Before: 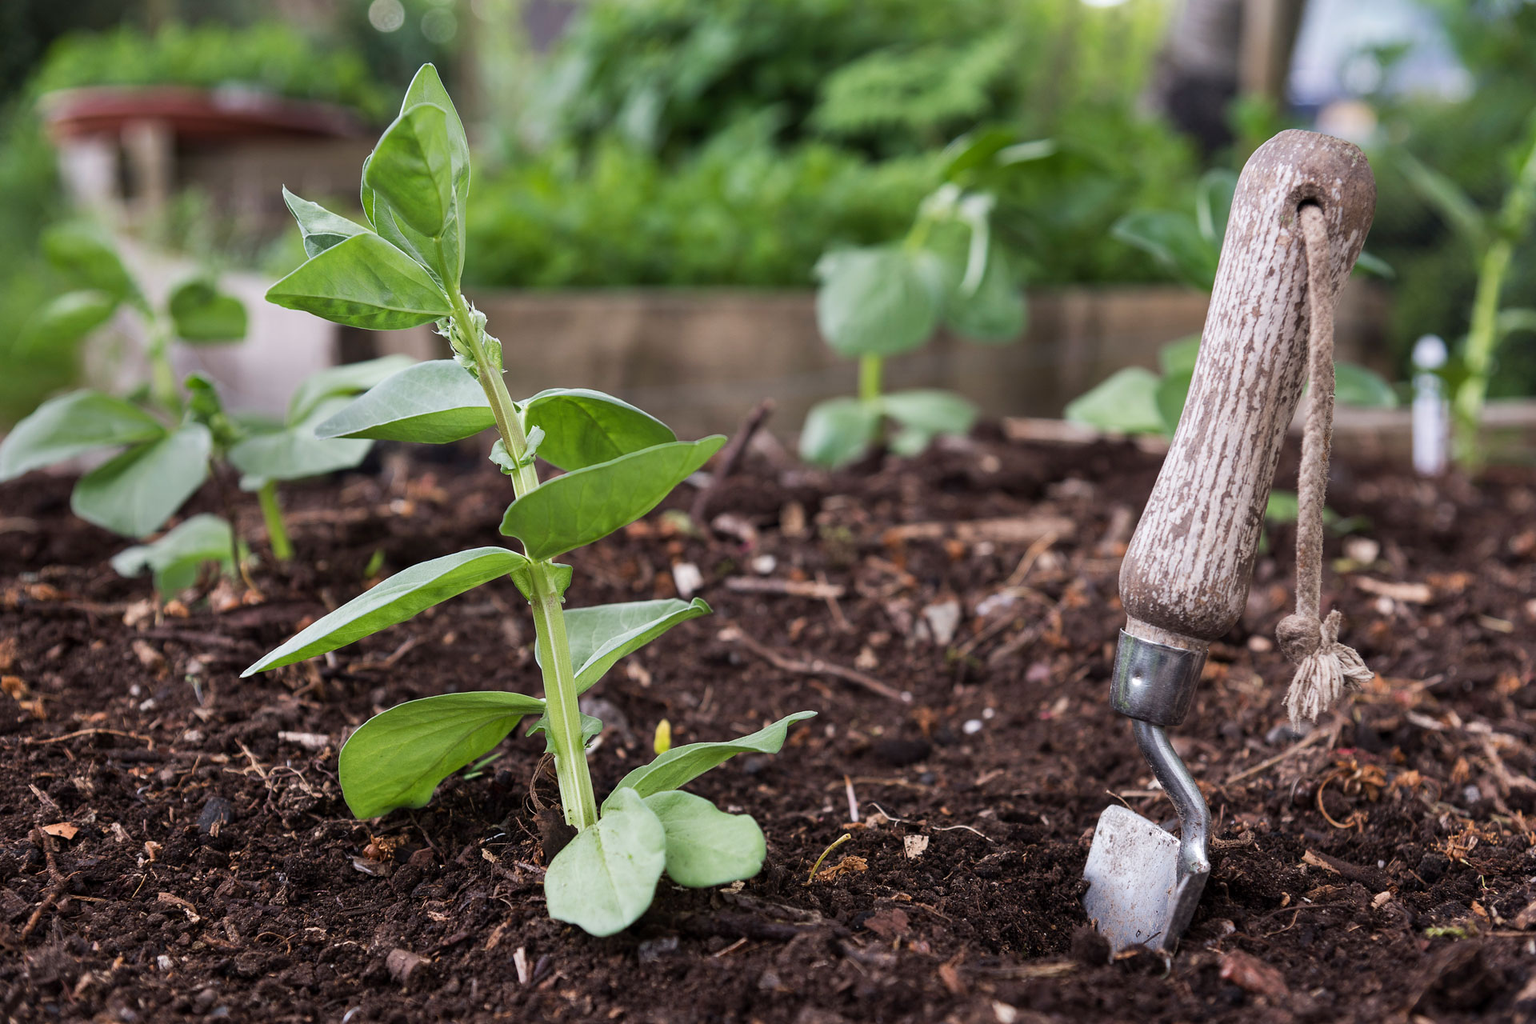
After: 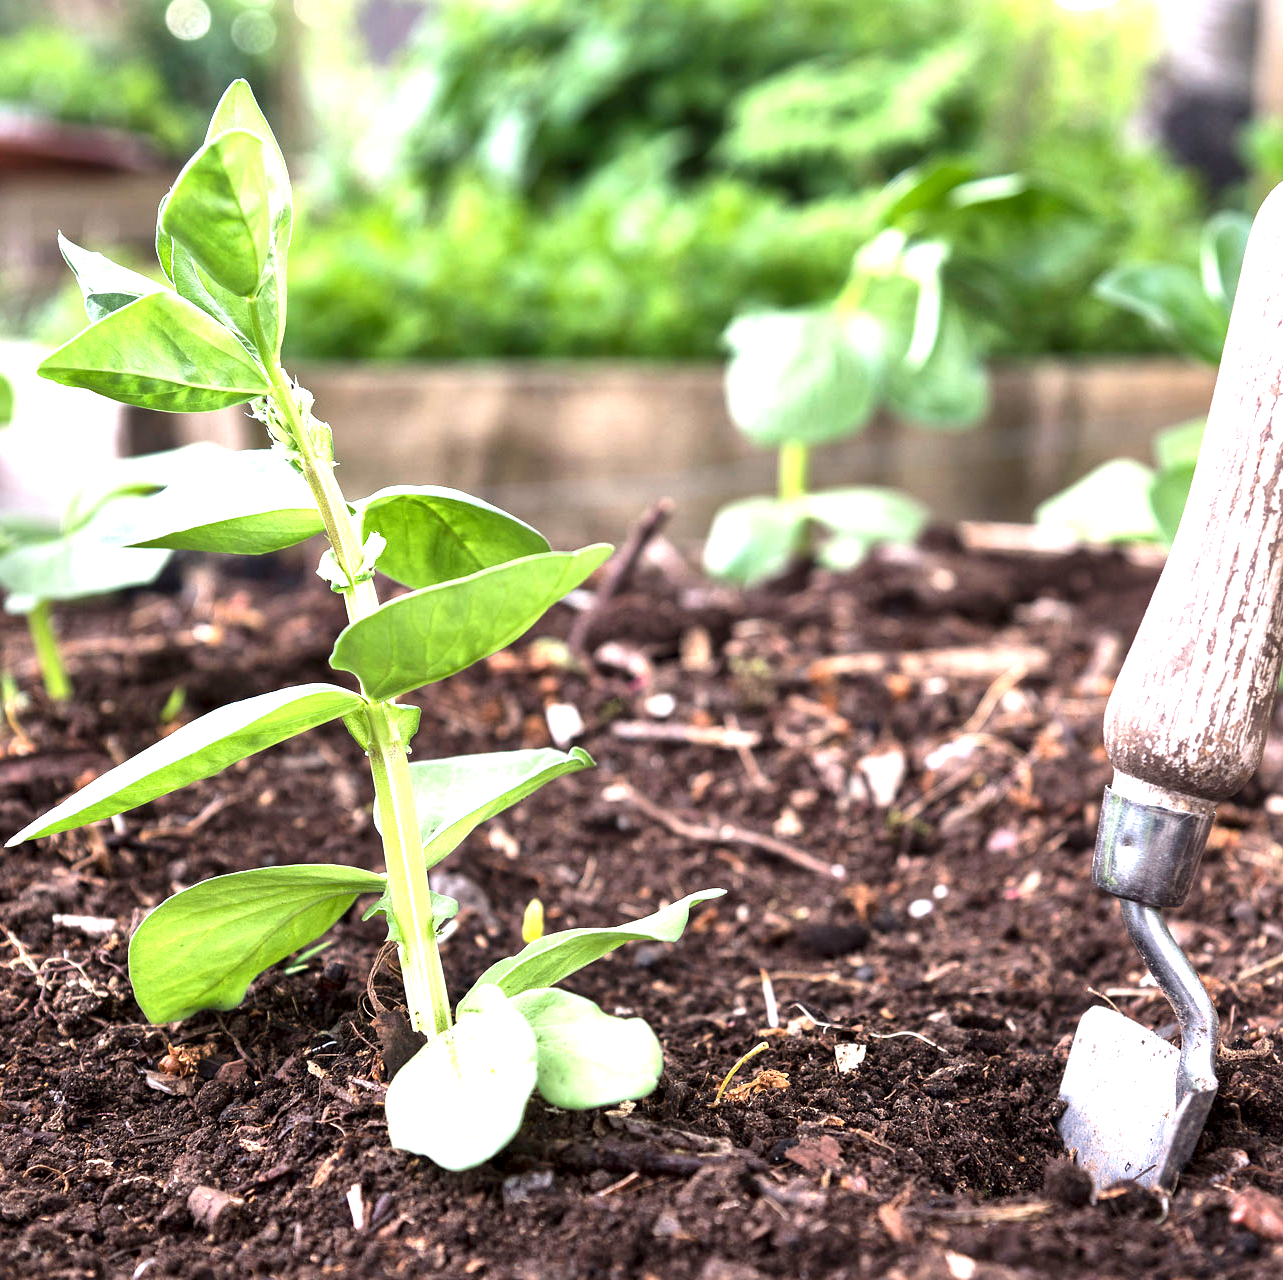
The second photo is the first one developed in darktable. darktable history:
local contrast: mode bilateral grid, contrast 50, coarseness 50, detail 150%, midtone range 0.2
exposure: black level correction 0, exposure 1.515 EV, compensate highlight preservation false
crop: left 15.366%, right 17.785%
